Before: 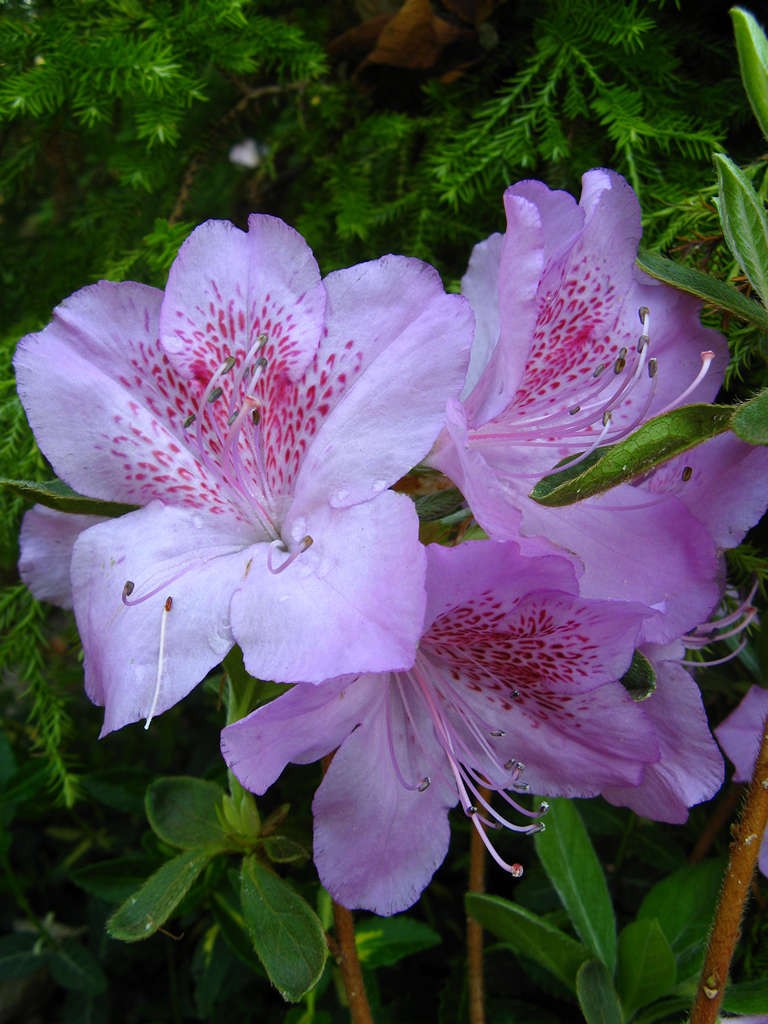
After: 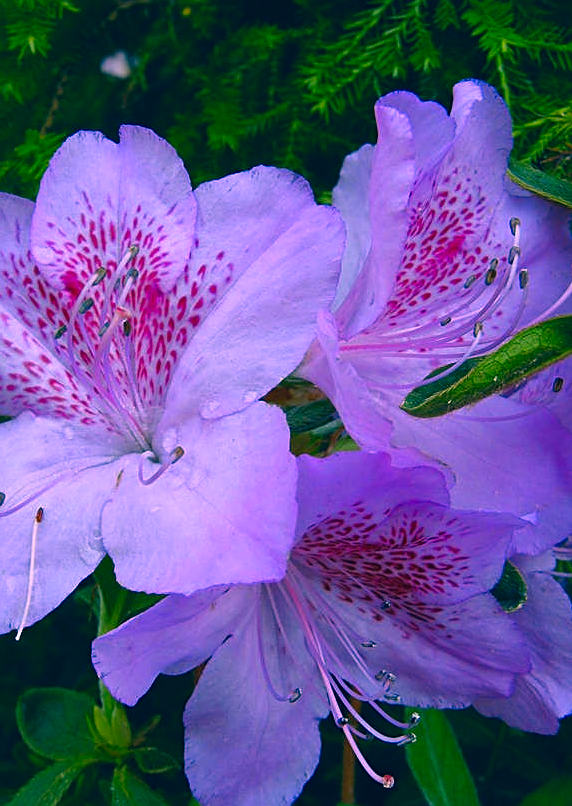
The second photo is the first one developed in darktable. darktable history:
crop: left 16.799%, top 8.704%, right 8.704%, bottom 12.532%
tone equalizer: on, module defaults
shadows and highlights: shadows 19.71, highlights -84.09, soften with gaussian
exposure: exposure -0.241 EV, compensate highlight preservation false
sharpen: on, module defaults
color correction: highlights a* 16.68, highlights b* 0.186, shadows a* -14.78, shadows b* -14.31, saturation 1.53
